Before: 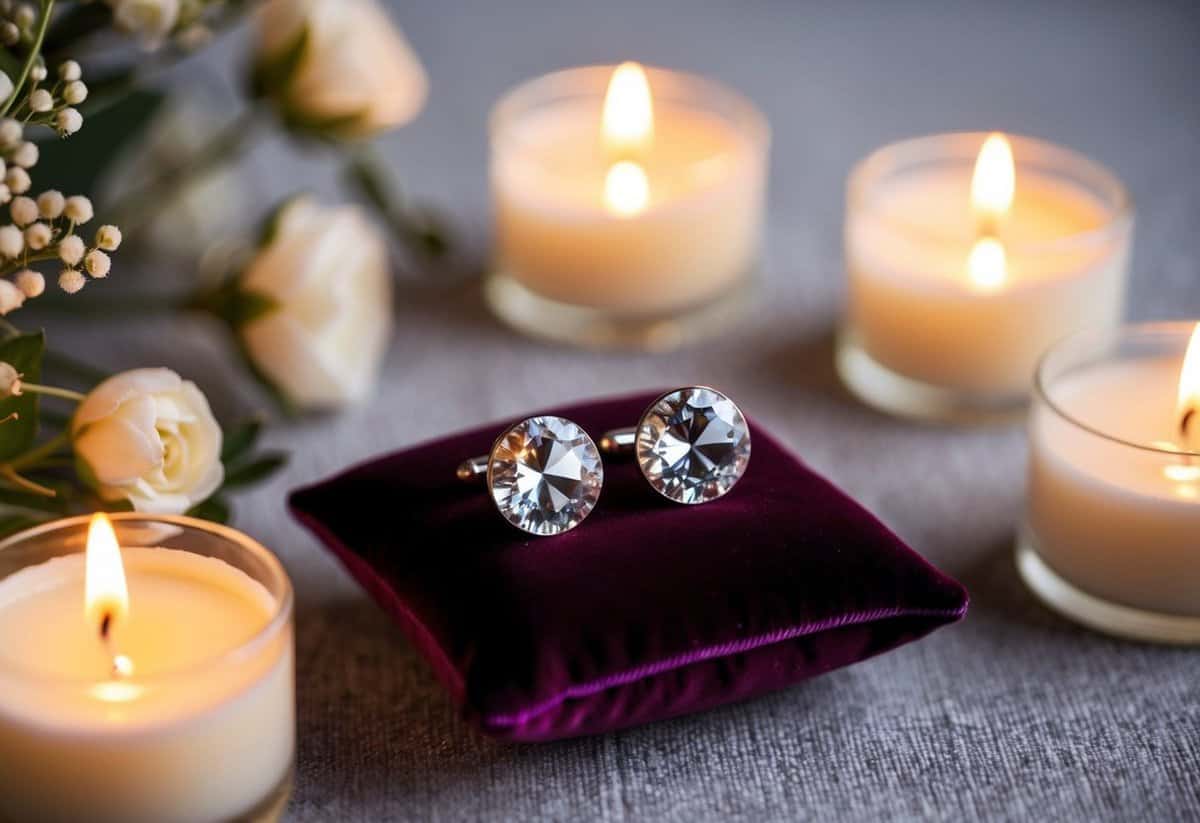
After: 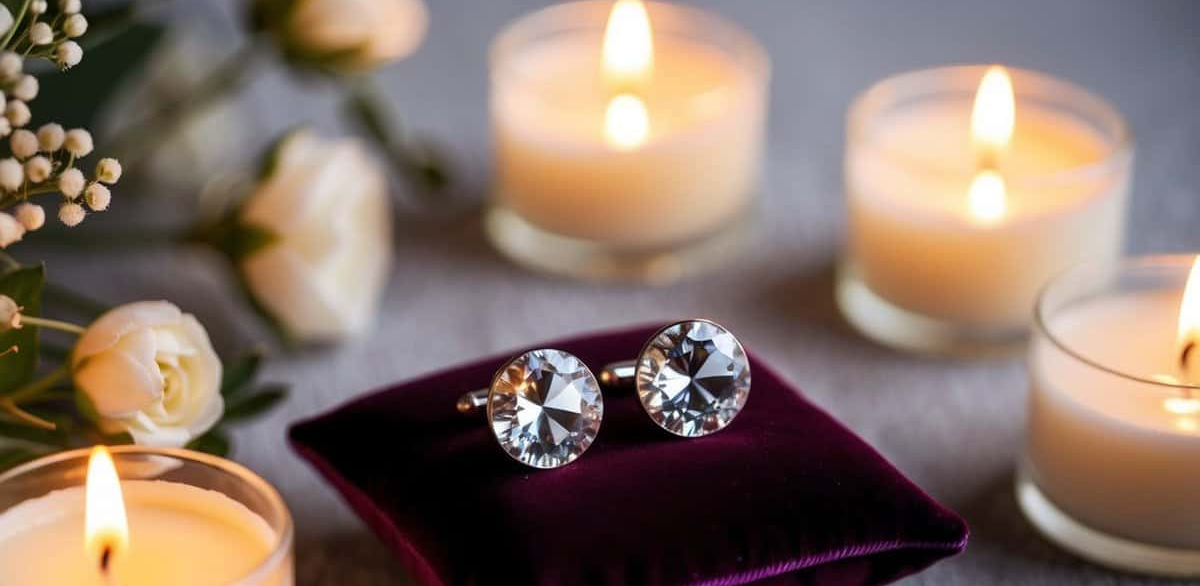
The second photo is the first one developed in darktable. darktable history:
crop and rotate: top 8.177%, bottom 20.502%
exposure: compensate highlight preservation false
